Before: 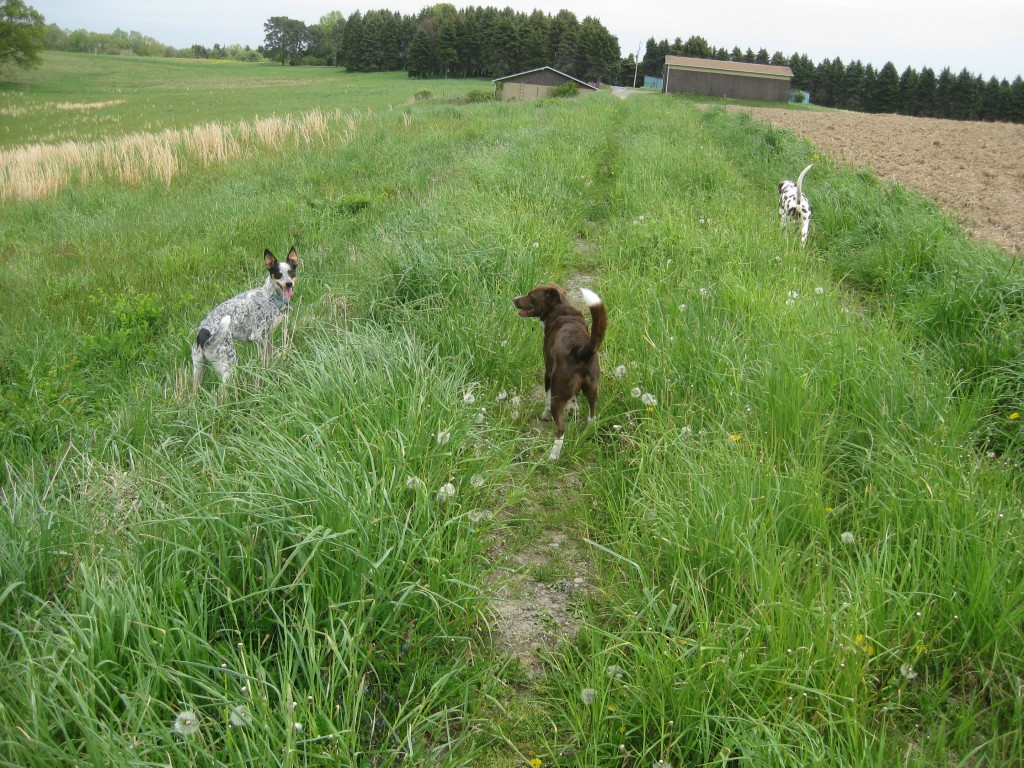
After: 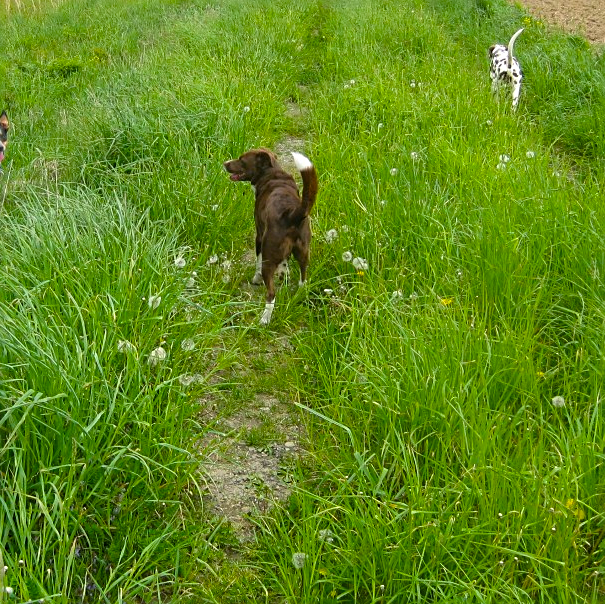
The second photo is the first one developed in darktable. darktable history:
color balance rgb: linear chroma grading › global chroma 10%, perceptual saturation grading › global saturation 30%, global vibrance 10%
sharpen: on, module defaults
crop and rotate: left 28.256%, top 17.734%, right 12.656%, bottom 3.573%
